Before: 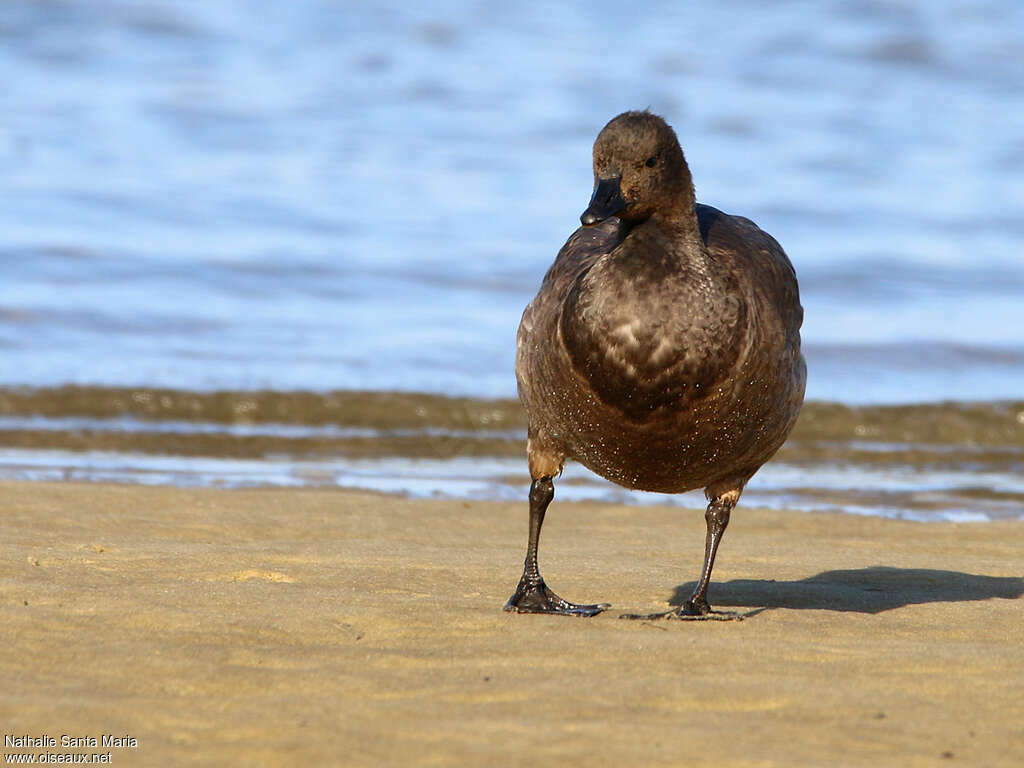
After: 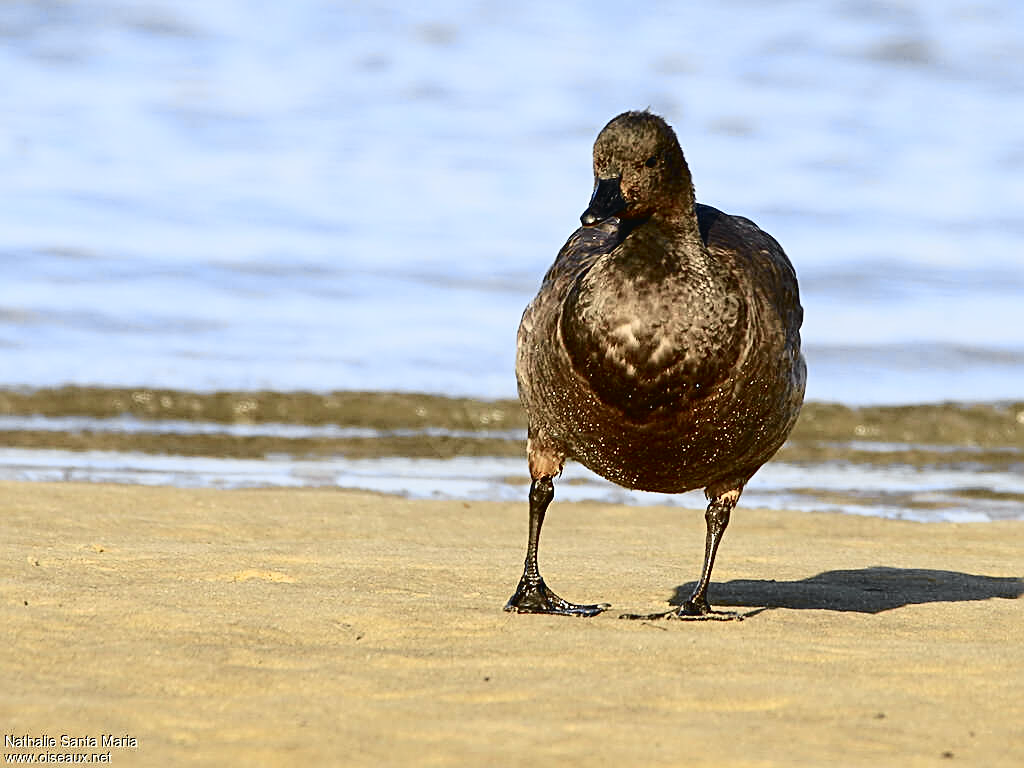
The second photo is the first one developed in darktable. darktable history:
sharpen: radius 2.578, amount 0.697
tone curve: curves: ch0 [(0, 0.026) (0.058, 0.036) (0.246, 0.214) (0.437, 0.498) (0.55, 0.644) (0.657, 0.767) (0.822, 0.9) (1, 0.961)]; ch1 [(0, 0) (0.346, 0.307) (0.408, 0.369) (0.453, 0.457) (0.476, 0.489) (0.502, 0.498) (0.521, 0.515) (0.537, 0.531) (0.612, 0.641) (0.676, 0.728) (1, 1)]; ch2 [(0, 0) (0.346, 0.34) (0.434, 0.46) (0.485, 0.494) (0.5, 0.494) (0.511, 0.508) (0.537, 0.564) (0.579, 0.599) (0.663, 0.67) (1, 1)], color space Lab, independent channels, preserve colors none
